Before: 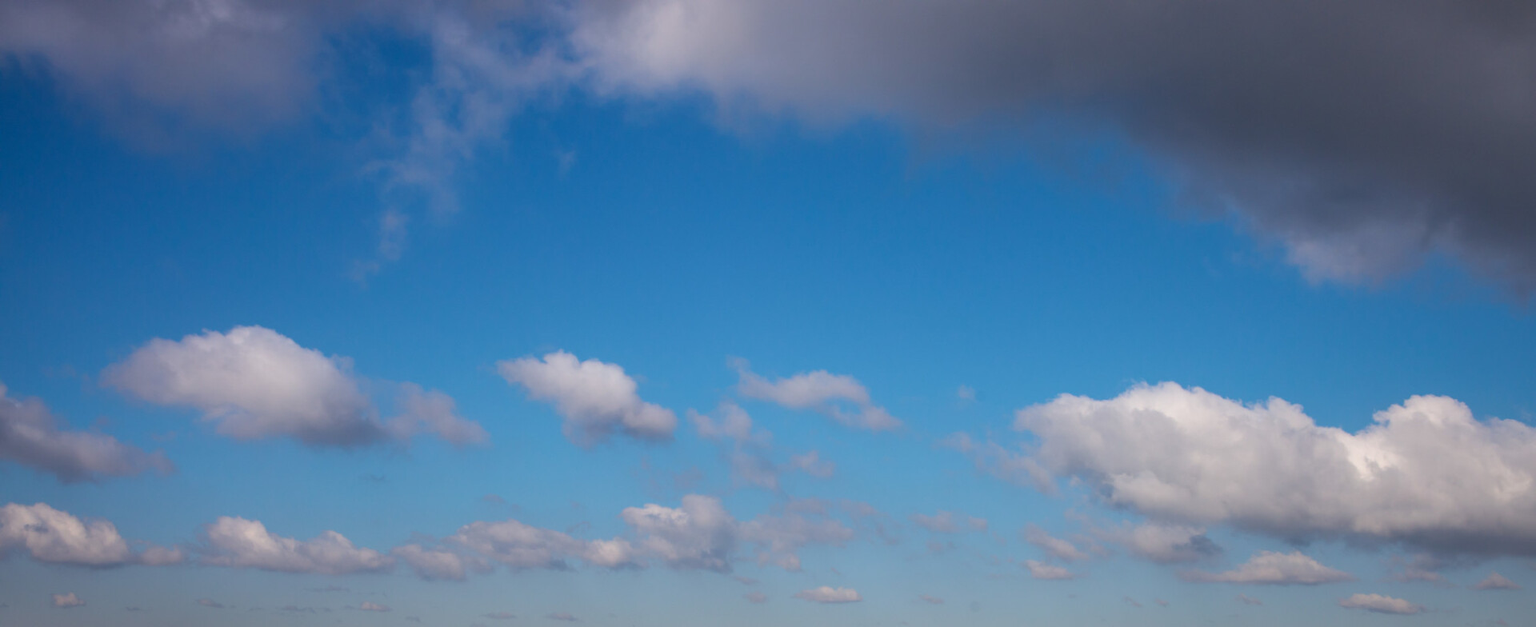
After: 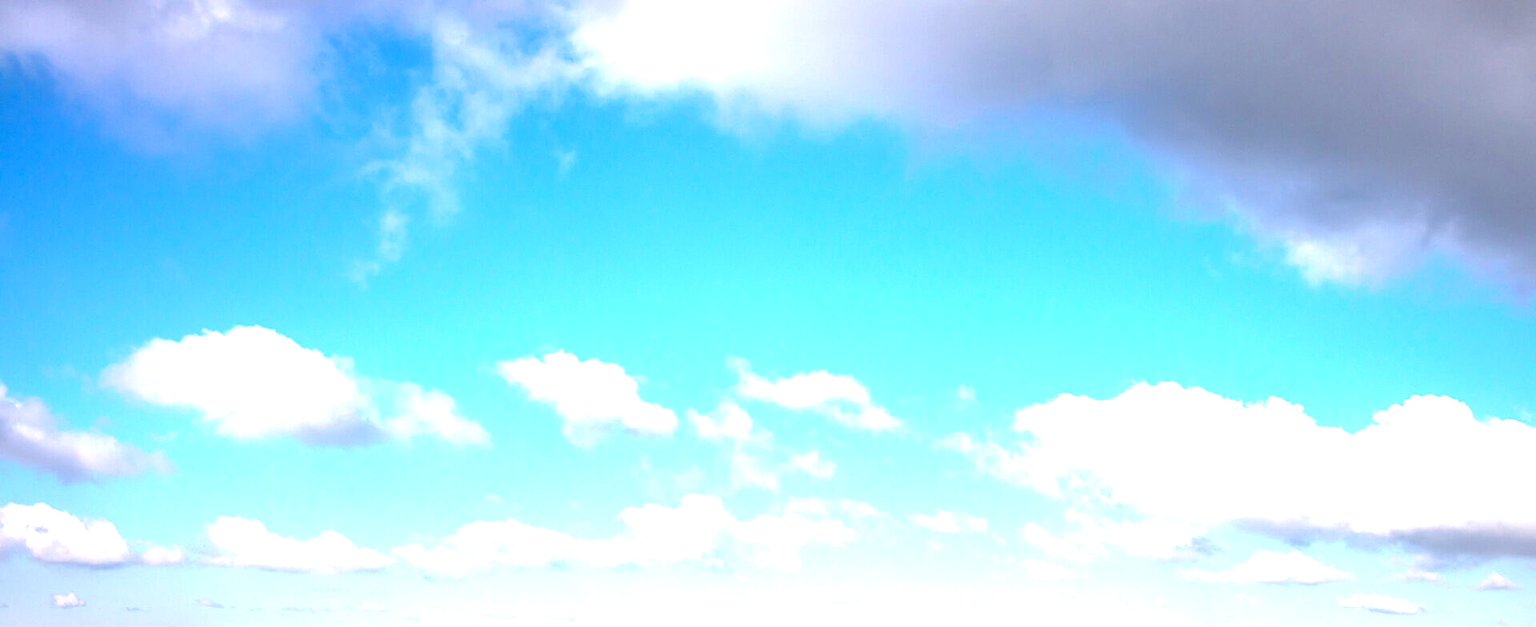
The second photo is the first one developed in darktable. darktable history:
sharpen: on, module defaults
exposure: exposure 1.145 EV, compensate exposure bias true, compensate highlight preservation false
tone equalizer: edges refinement/feathering 500, mask exposure compensation -1.57 EV, preserve details no
